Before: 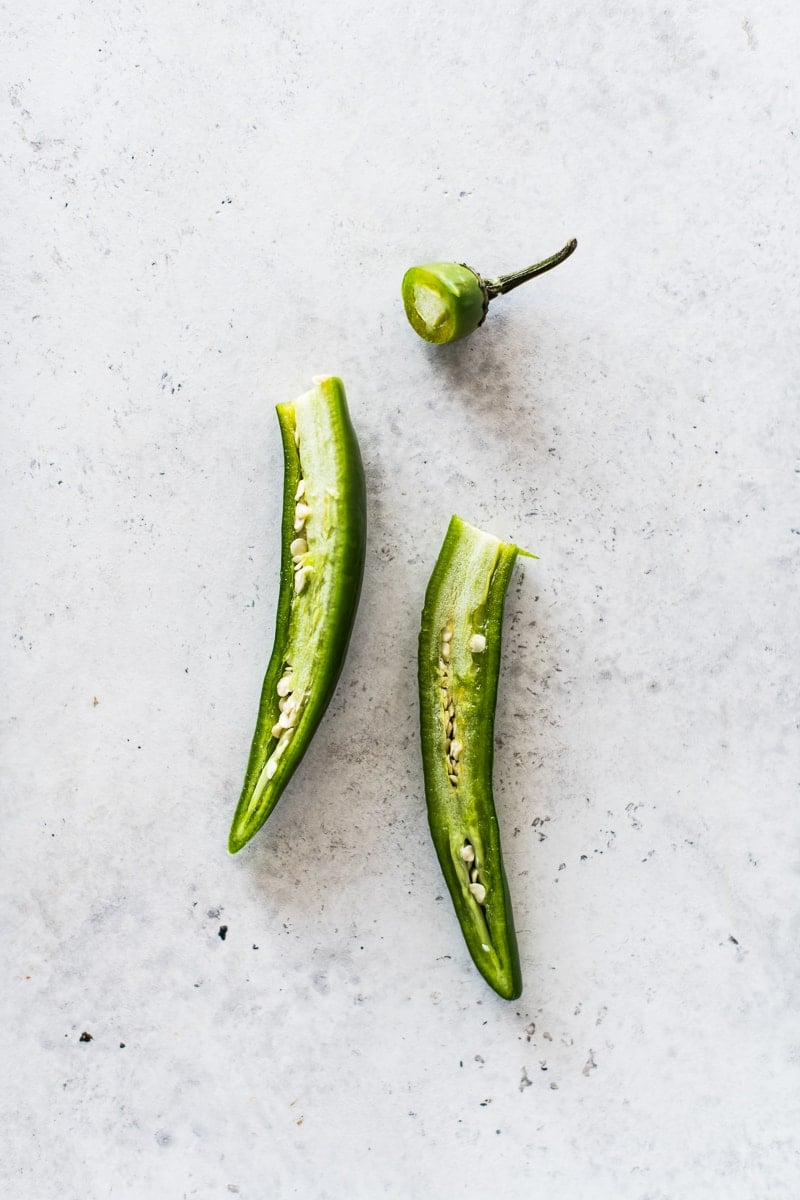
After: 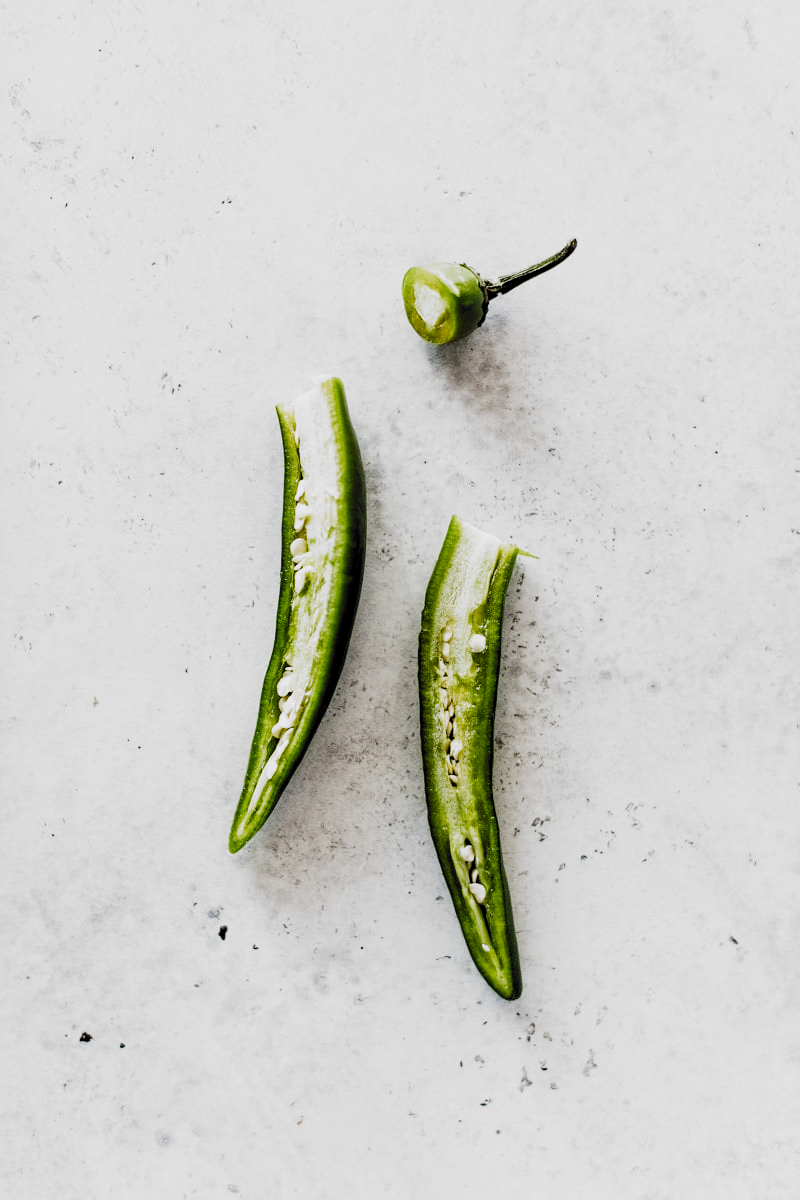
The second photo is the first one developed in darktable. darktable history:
filmic rgb: black relative exposure -5.05 EV, white relative exposure 3.96 EV, hardness 2.9, contrast 1.2, highlights saturation mix -31.44%, add noise in highlights 0.002, preserve chrominance no, color science v3 (2019), use custom middle-gray values true, contrast in highlights soft
color zones: curves: ch0 [(0.25, 0.5) (0.428, 0.473) (0.75, 0.5)]; ch1 [(0.243, 0.479) (0.398, 0.452) (0.75, 0.5)]
levels: levels [0.016, 0.484, 0.953]
